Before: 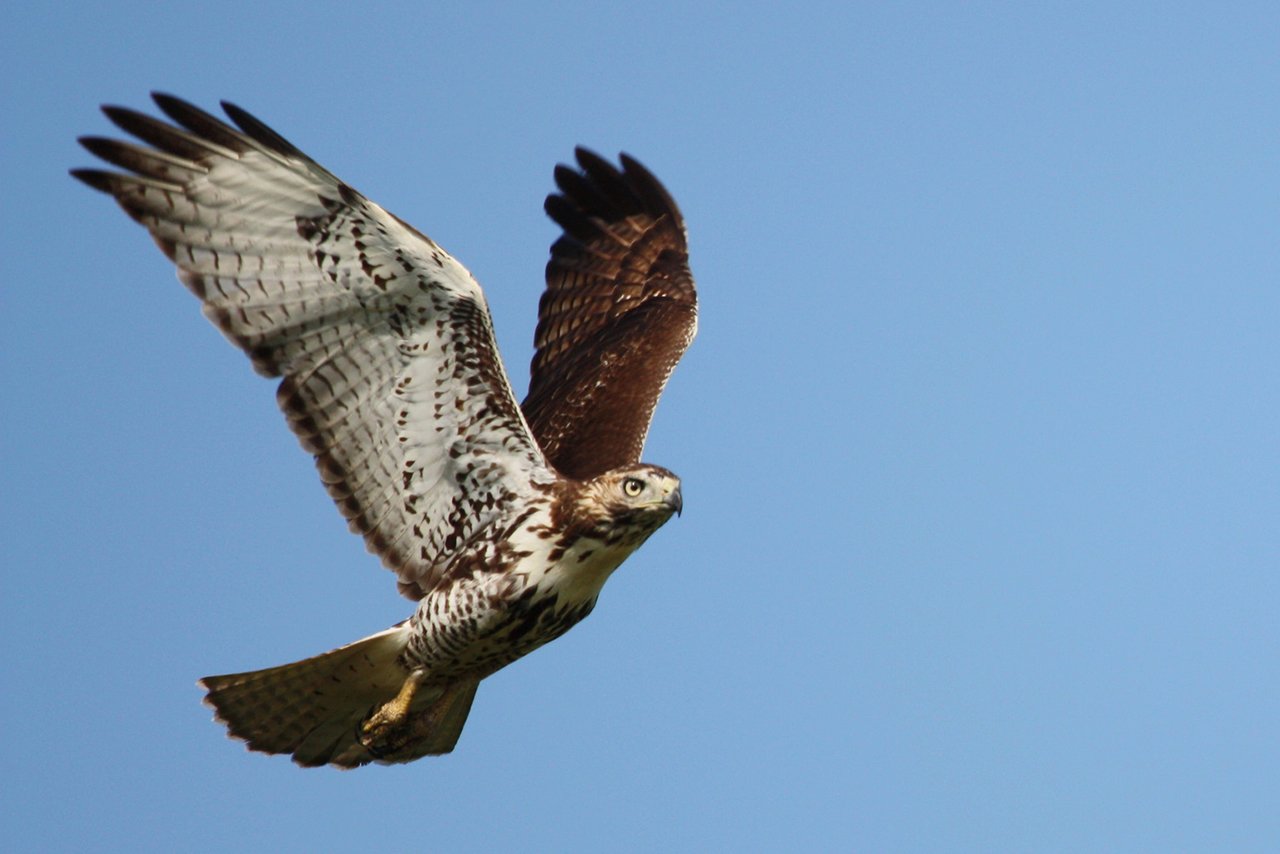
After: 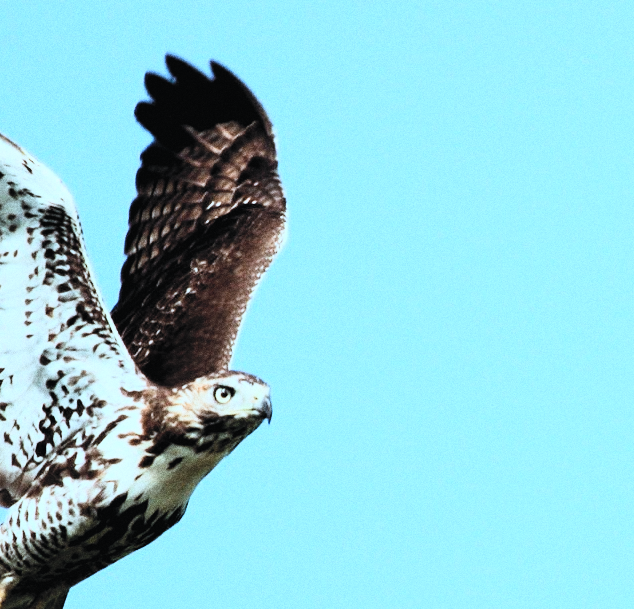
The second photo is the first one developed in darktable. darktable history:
grain: coarseness 0.09 ISO, strength 40%
exposure: black level correction 0.001, exposure 0.5 EV, compensate exposure bias true, compensate highlight preservation false
crop: left 32.075%, top 10.976%, right 18.355%, bottom 17.596%
contrast brightness saturation: contrast 0.39, brightness 0.53
color correction: highlights a* -10.69, highlights b* -19.19
filmic rgb: black relative exposure -4.14 EV, white relative exposure 5.1 EV, hardness 2.11, contrast 1.165
